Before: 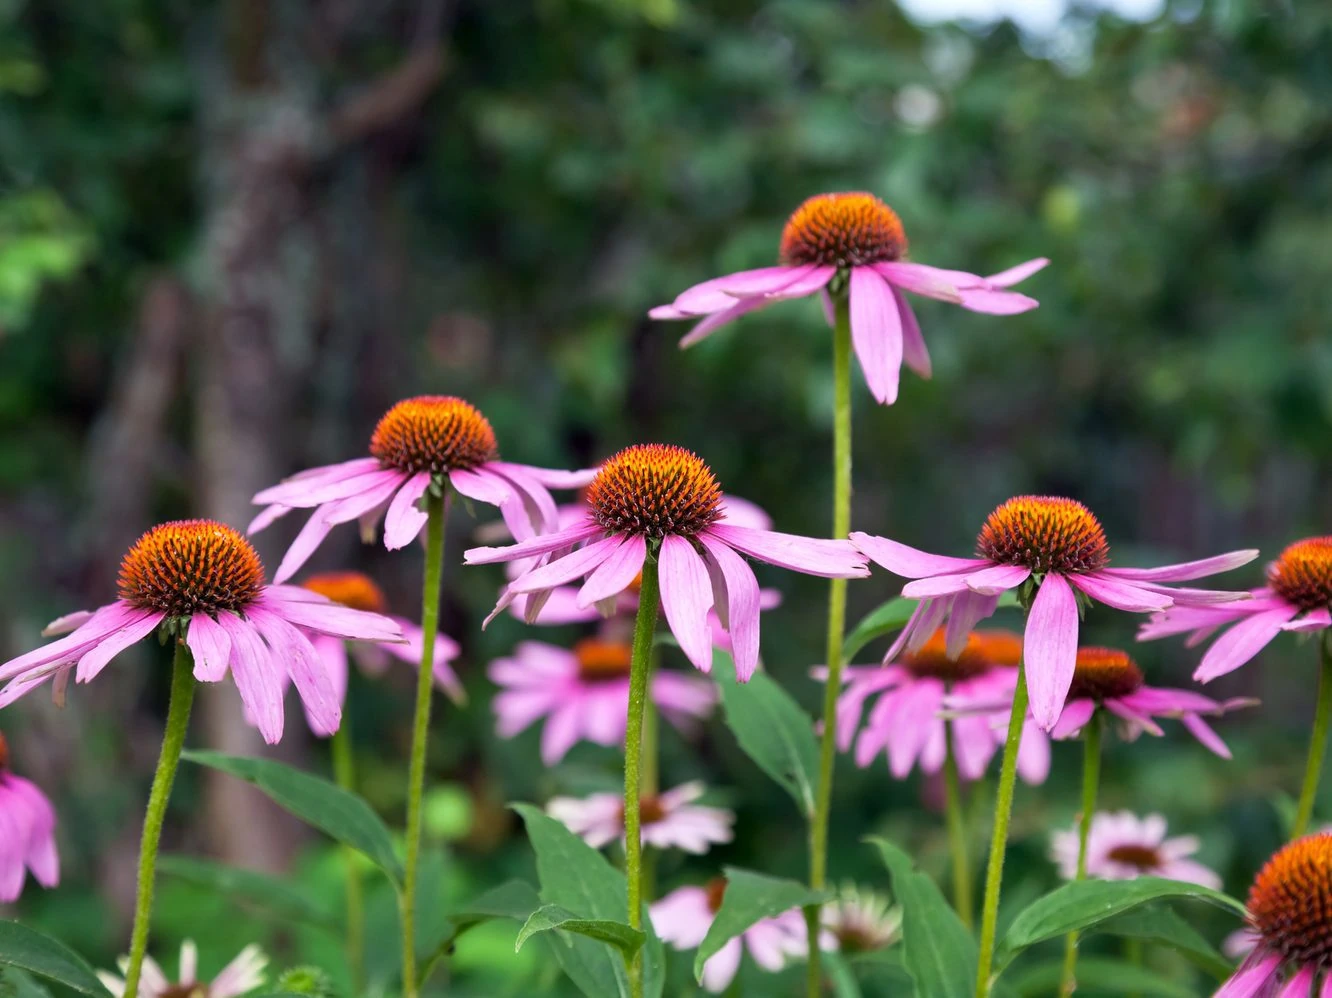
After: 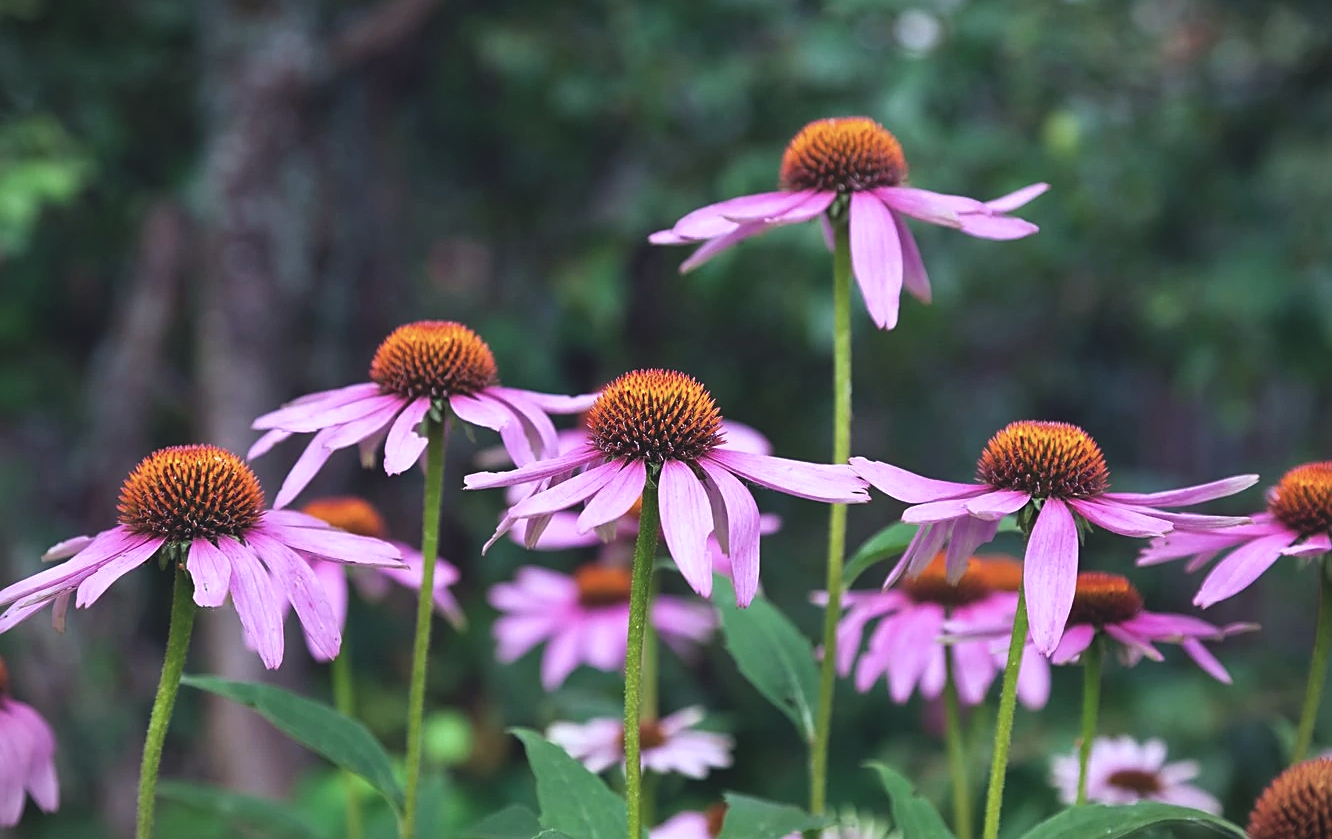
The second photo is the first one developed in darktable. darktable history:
shadows and highlights: shadows -12.83, white point adjustment 4.13, highlights 28.5, highlights color adjustment 0.163%
crop: top 7.59%, bottom 8.274%
levels: levels [0, 0.51, 1]
color calibration: illuminant as shot in camera, x 0.37, y 0.382, temperature 4319.38 K, gamut compression 1.73
vignetting: fall-off start 99.6%, width/height ratio 1.309
exposure: black level correction -0.015, exposure -0.127 EV, compensate exposure bias true, compensate highlight preservation false
color correction: highlights b* 2.96
sharpen: on, module defaults
